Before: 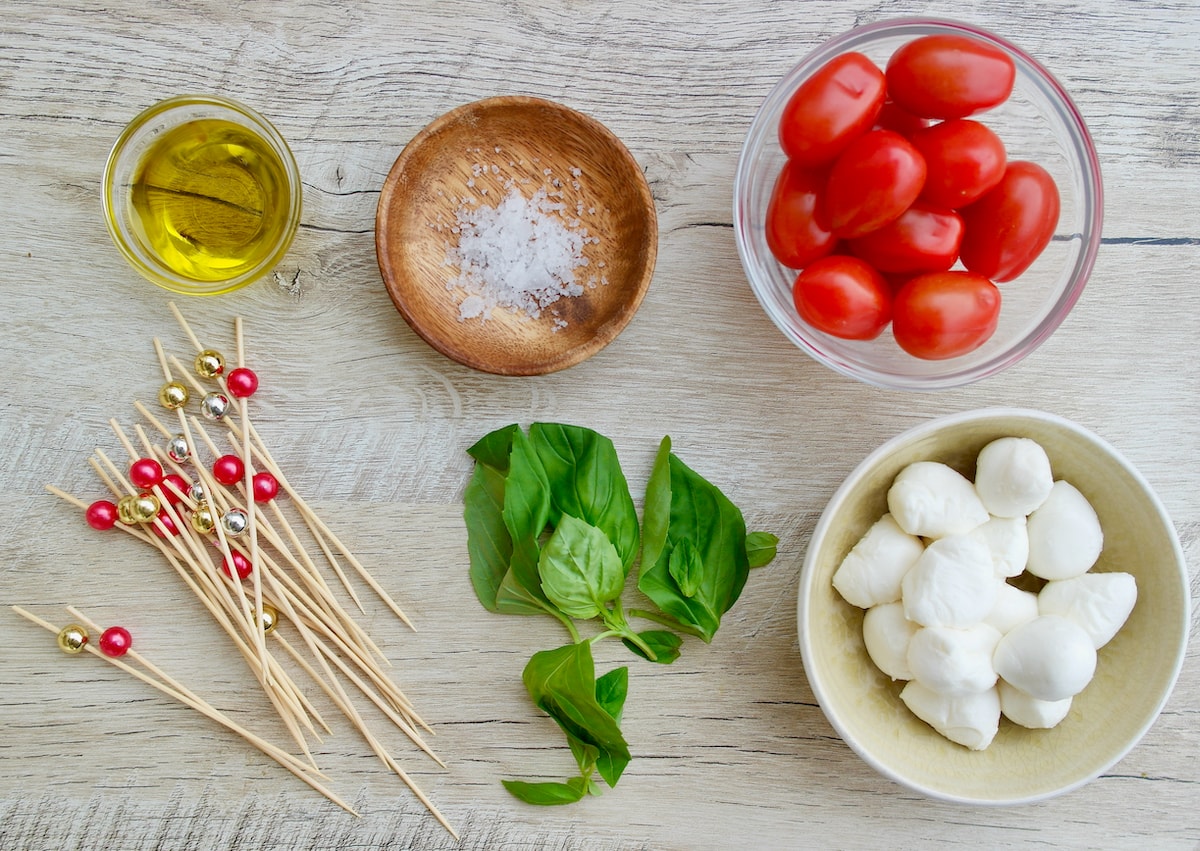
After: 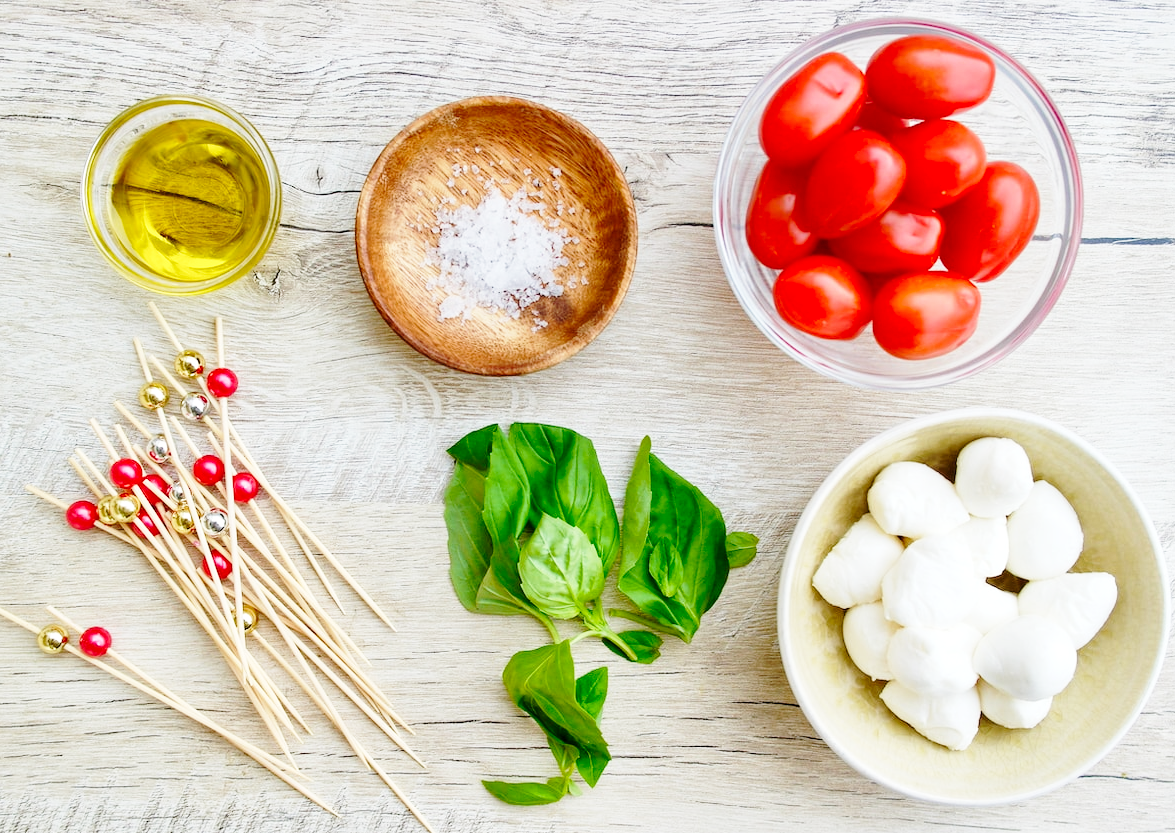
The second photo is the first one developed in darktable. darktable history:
base curve: curves: ch0 [(0, 0) (0.028, 0.03) (0.121, 0.232) (0.46, 0.748) (0.859, 0.968) (1, 1)], preserve colors none
crop: left 1.743%, right 0.268%, bottom 2.011%
local contrast: highlights 100%, shadows 100%, detail 120%, midtone range 0.2
